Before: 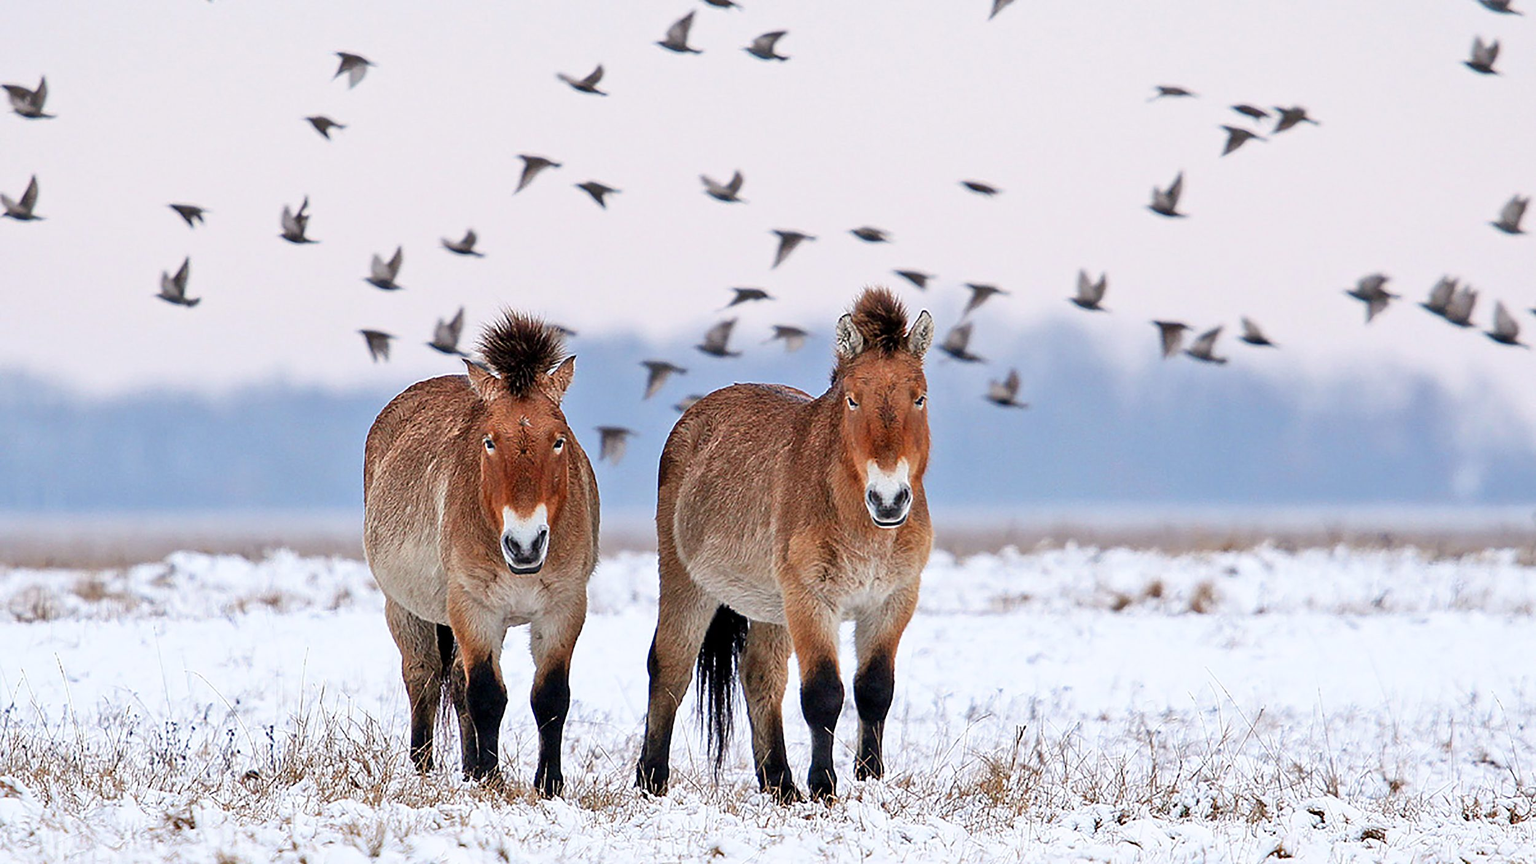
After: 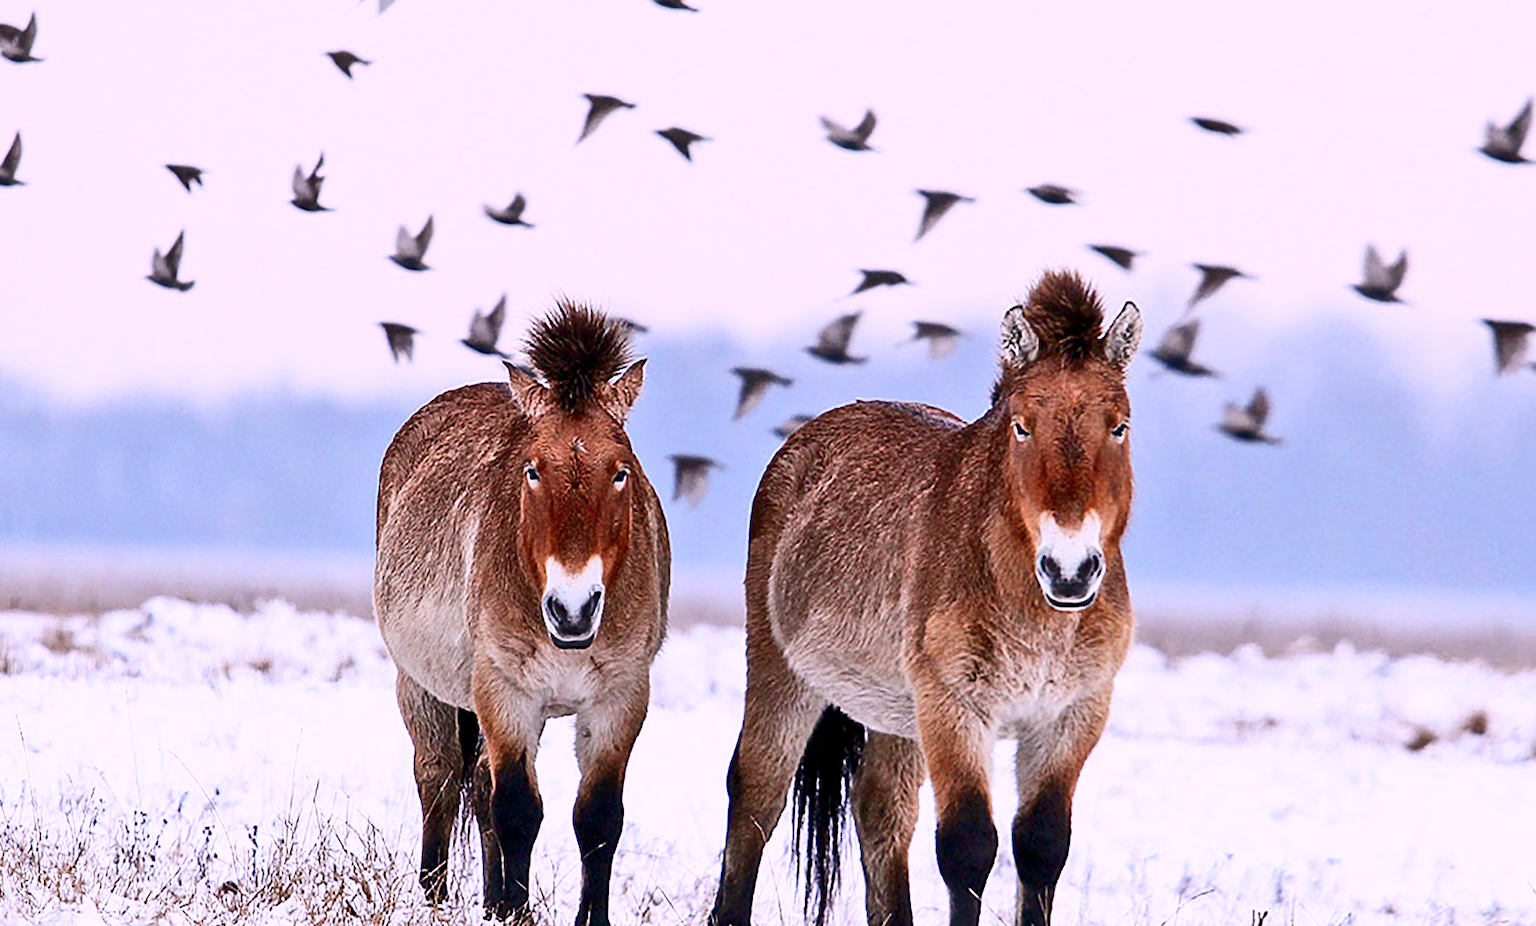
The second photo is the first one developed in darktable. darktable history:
contrast brightness saturation: contrast 0.28
crop: top 5.803%, right 27.864%, bottom 5.804%
white balance: red 1.066, blue 1.119
rgb curve: curves: ch0 [(0, 0) (0.093, 0.159) (0.241, 0.265) (0.414, 0.42) (1, 1)], compensate middle gray true, preserve colors basic power
rotate and perspective: rotation 1.69°, lens shift (vertical) -0.023, lens shift (horizontal) -0.291, crop left 0.025, crop right 0.988, crop top 0.092, crop bottom 0.842
exposure: exposure -0.157 EV, compensate highlight preservation false
